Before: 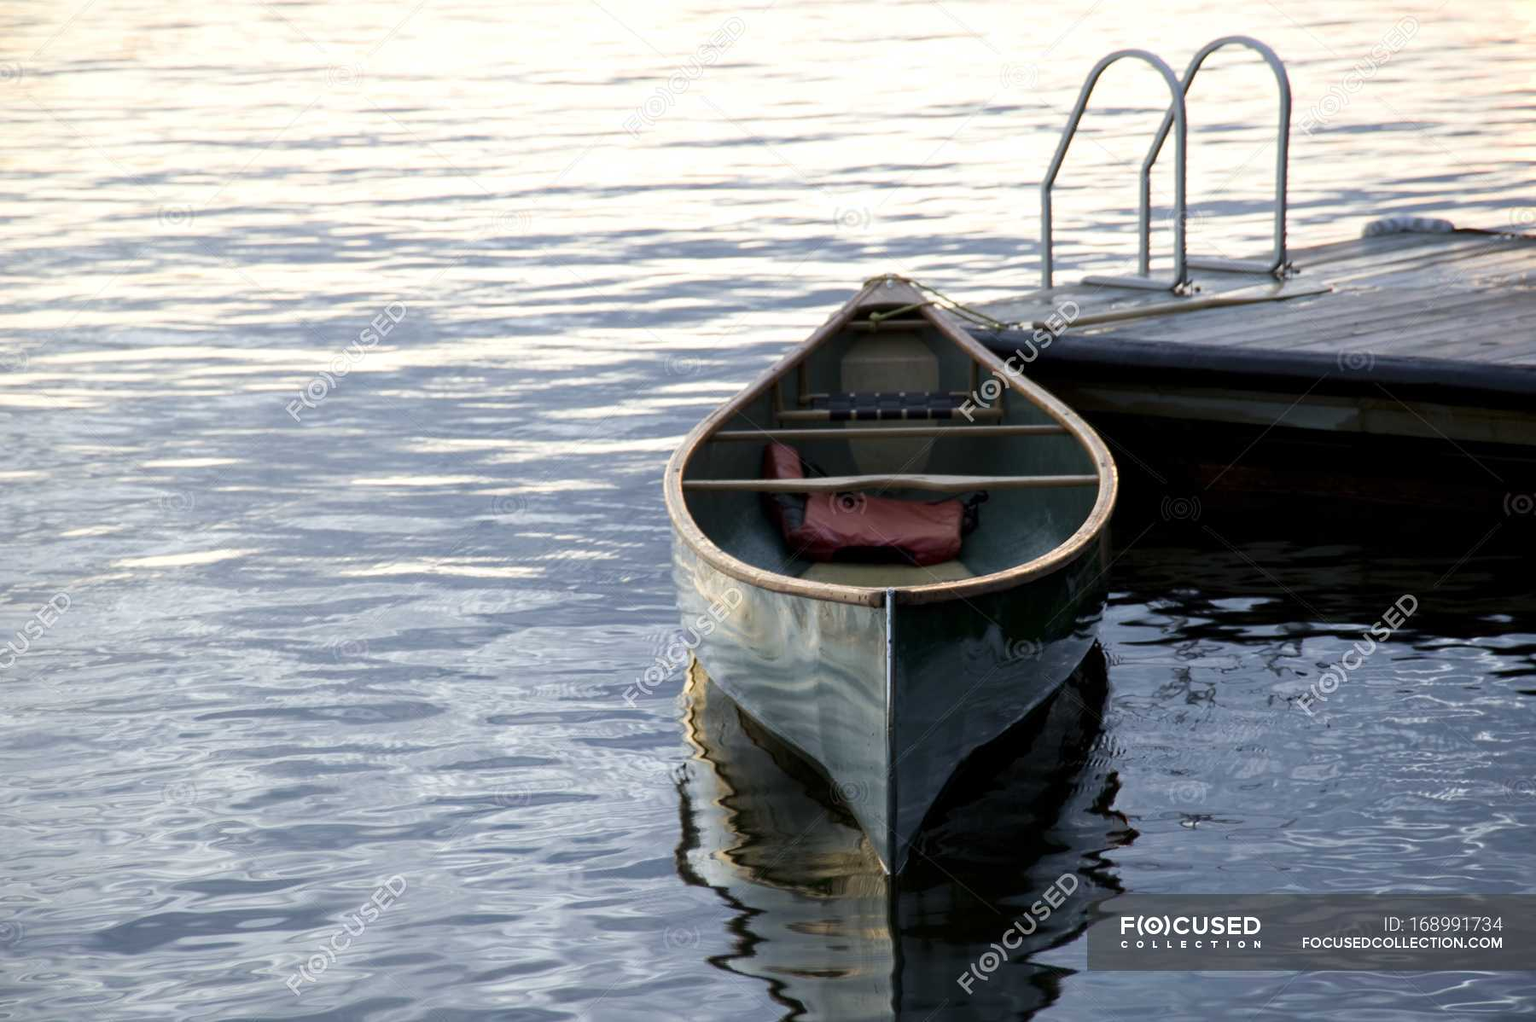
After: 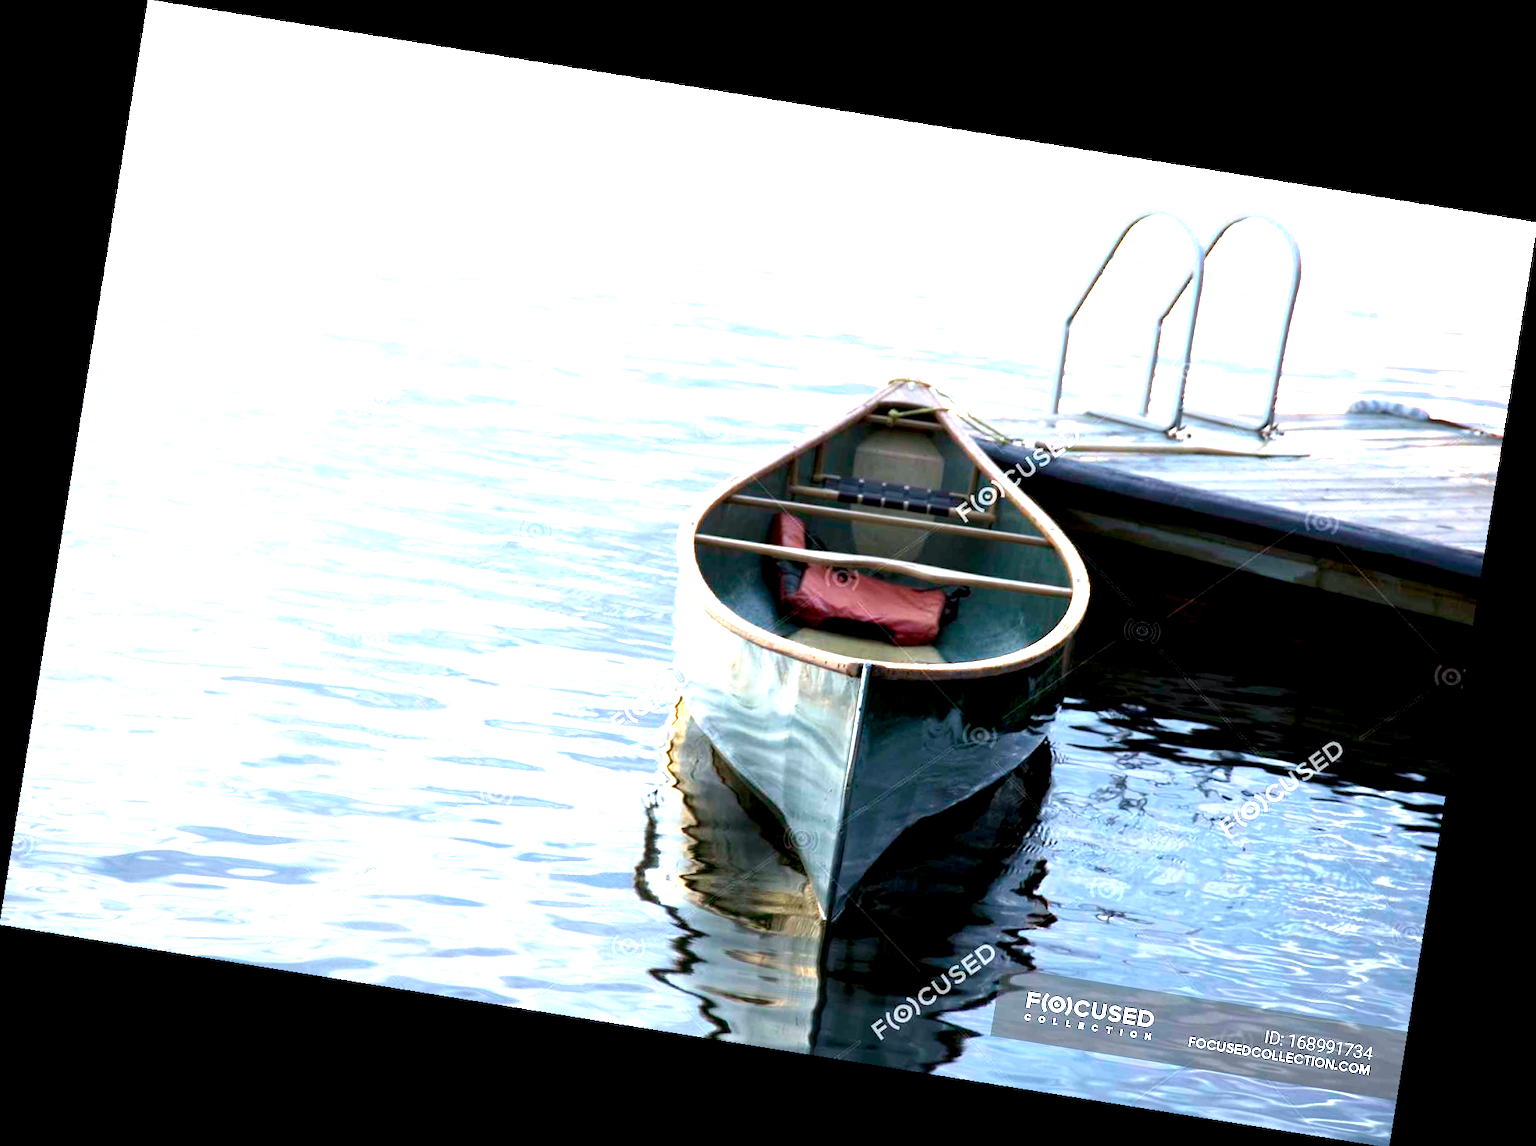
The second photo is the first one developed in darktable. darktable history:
white balance: red 0.98, blue 1.034
rotate and perspective: rotation 9.12°, automatic cropping off
exposure: black level correction 0.001, exposure 1.735 EV, compensate highlight preservation false
